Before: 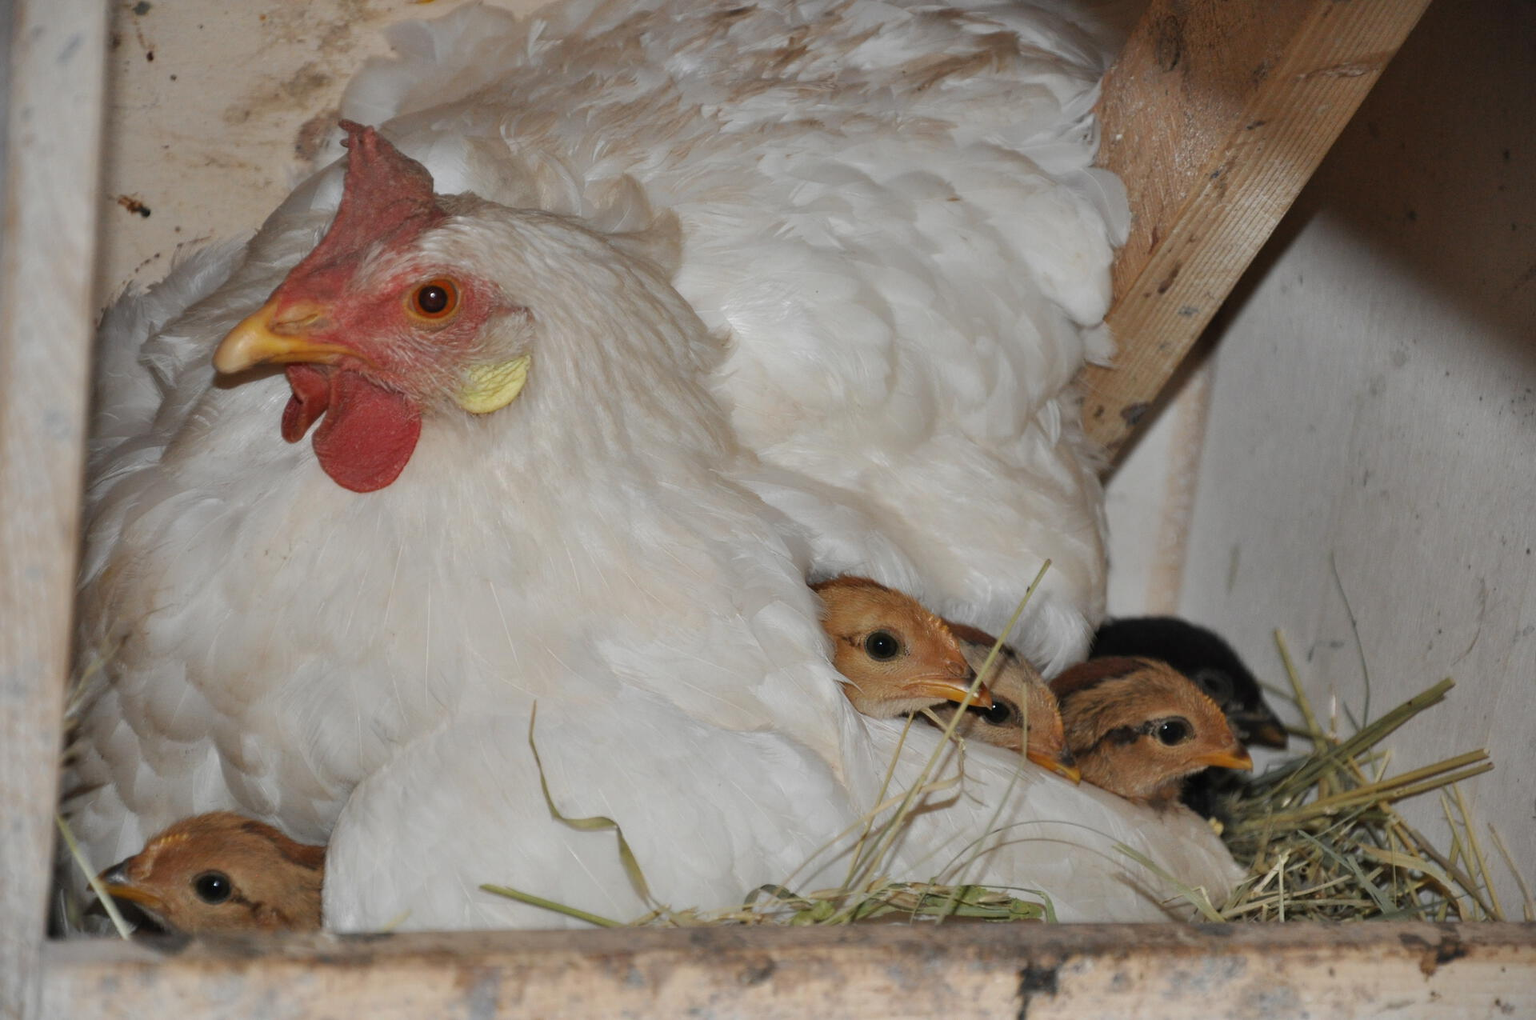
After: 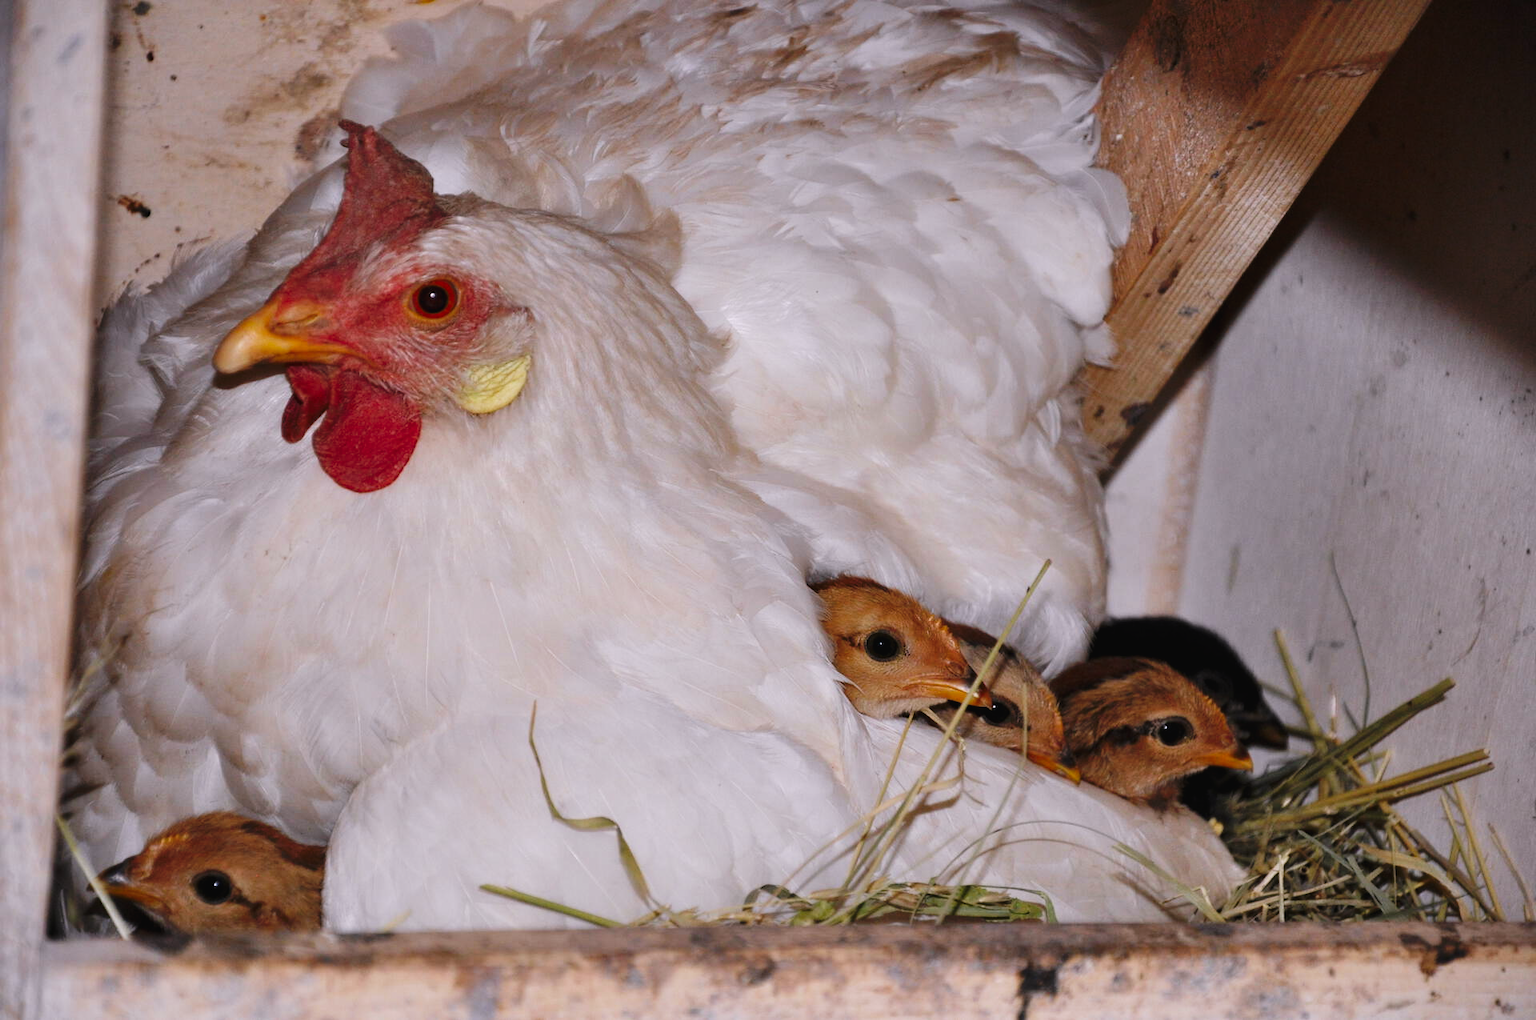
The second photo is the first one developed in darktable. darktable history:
tone curve: curves: ch0 [(0, 0) (0.003, 0.02) (0.011, 0.021) (0.025, 0.022) (0.044, 0.023) (0.069, 0.026) (0.1, 0.04) (0.136, 0.06) (0.177, 0.092) (0.224, 0.127) (0.277, 0.176) (0.335, 0.258) (0.399, 0.349) (0.468, 0.444) (0.543, 0.546) (0.623, 0.649) (0.709, 0.754) (0.801, 0.842) (0.898, 0.922) (1, 1)], preserve colors none
white balance: red 1.05, blue 1.072
